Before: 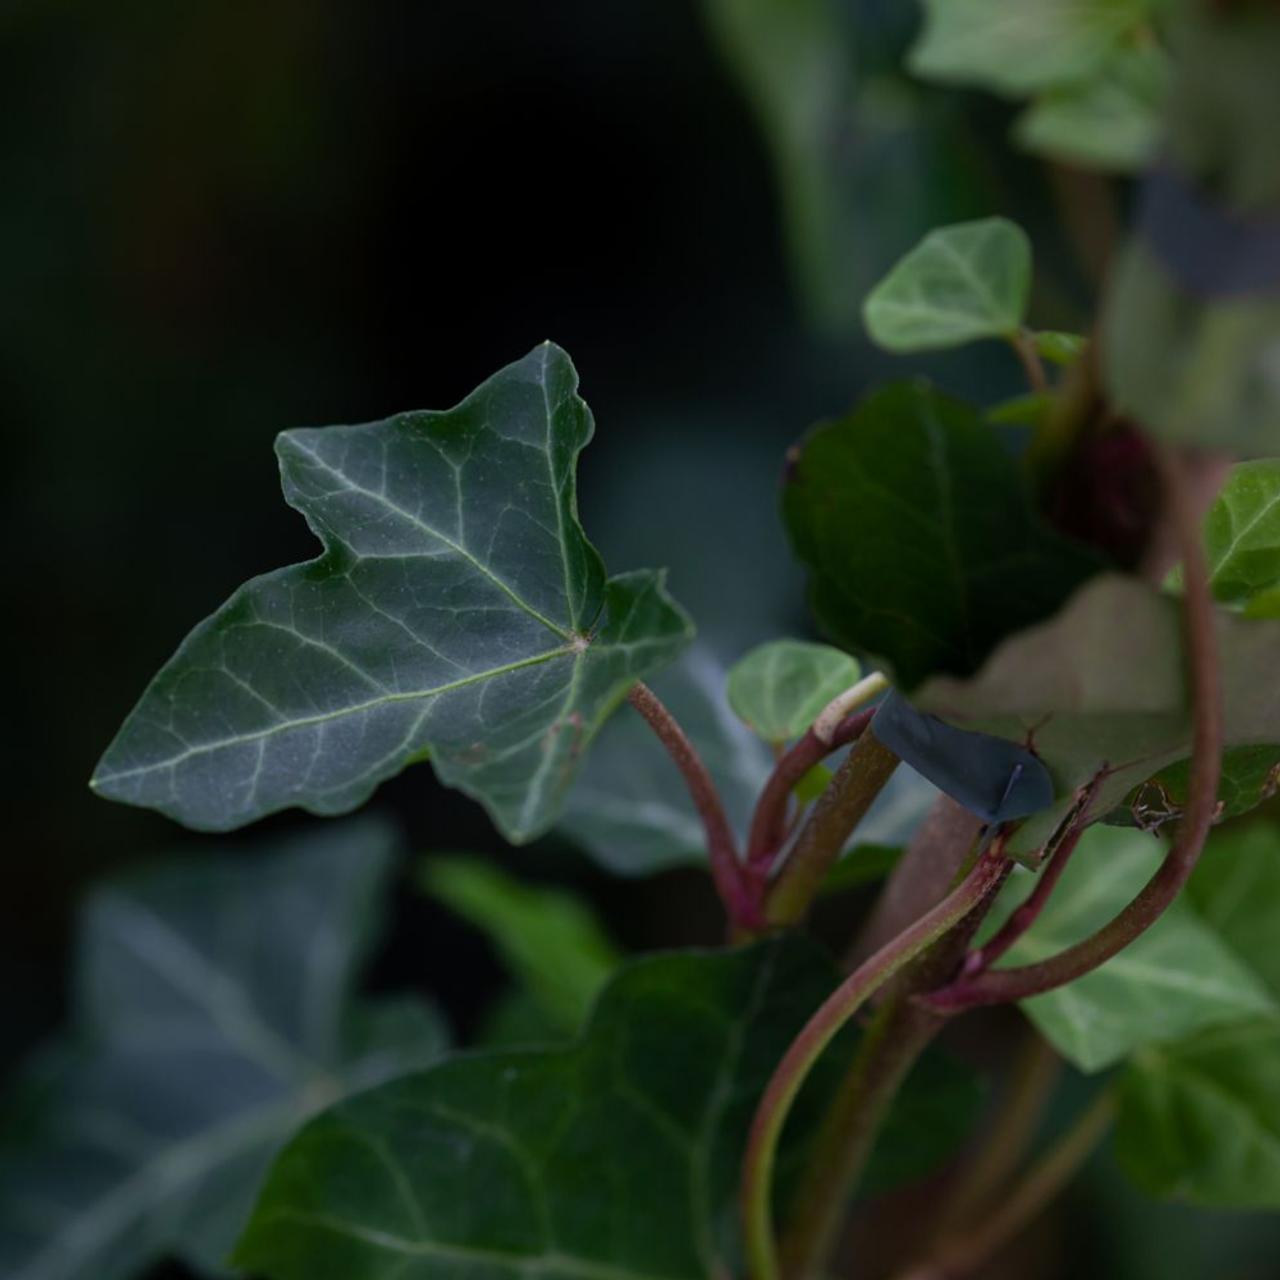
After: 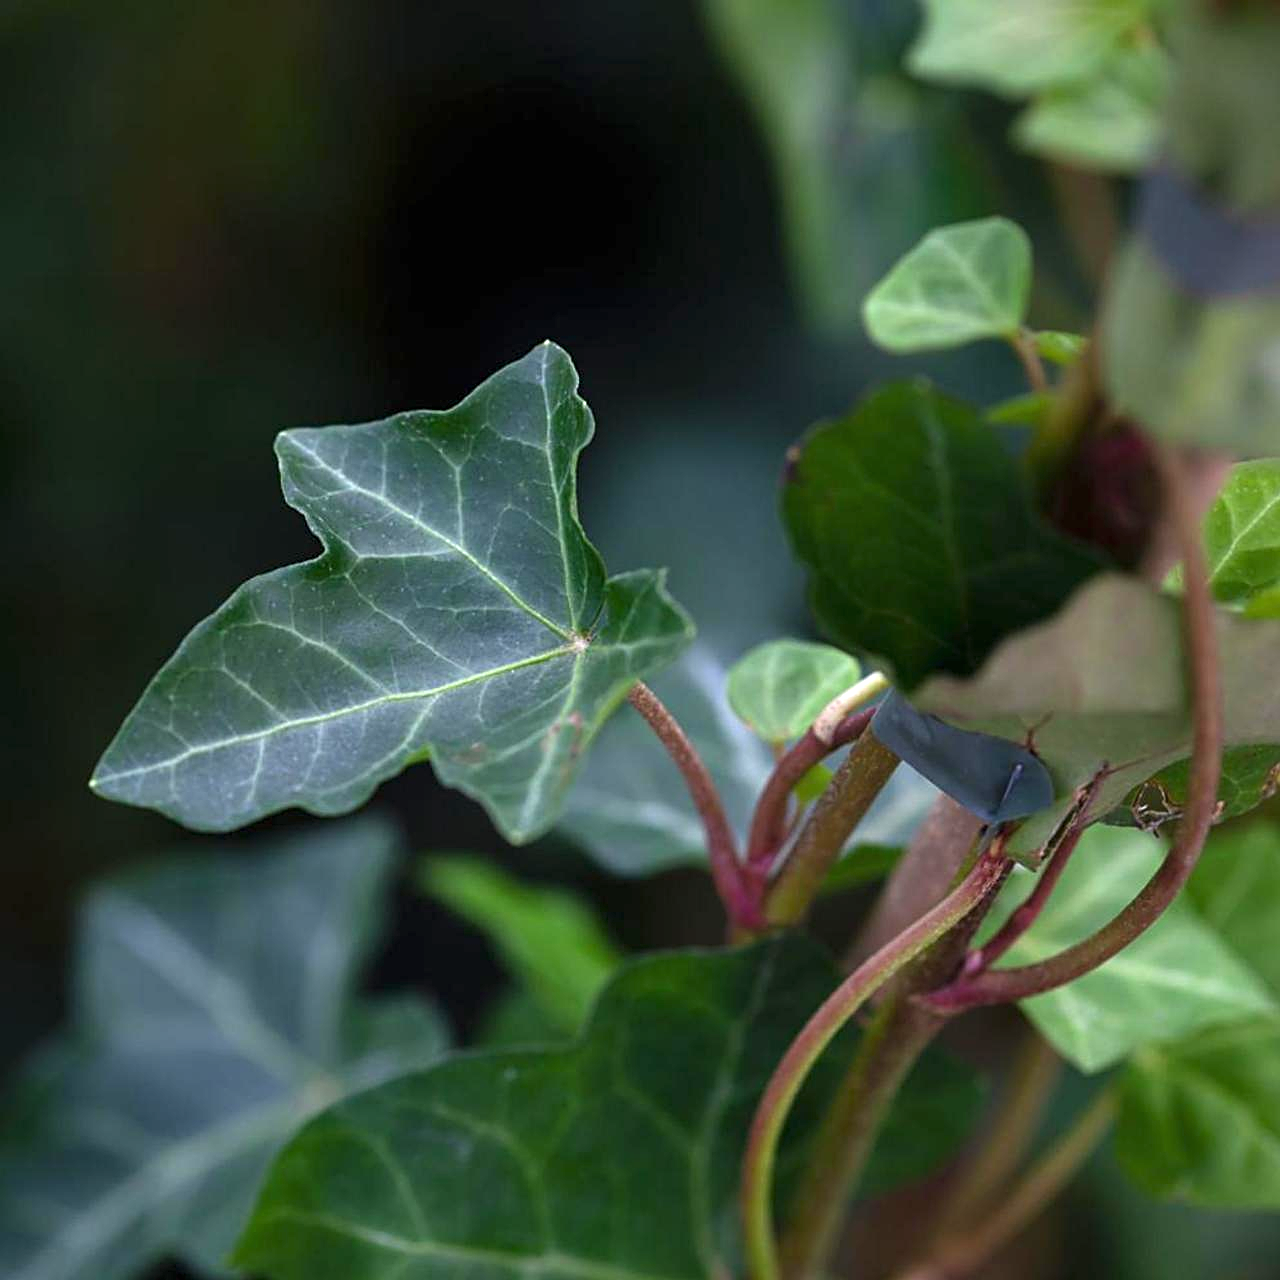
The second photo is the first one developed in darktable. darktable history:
sharpen: on, module defaults
exposure: black level correction 0, exposure 1.387 EV, compensate highlight preservation false
